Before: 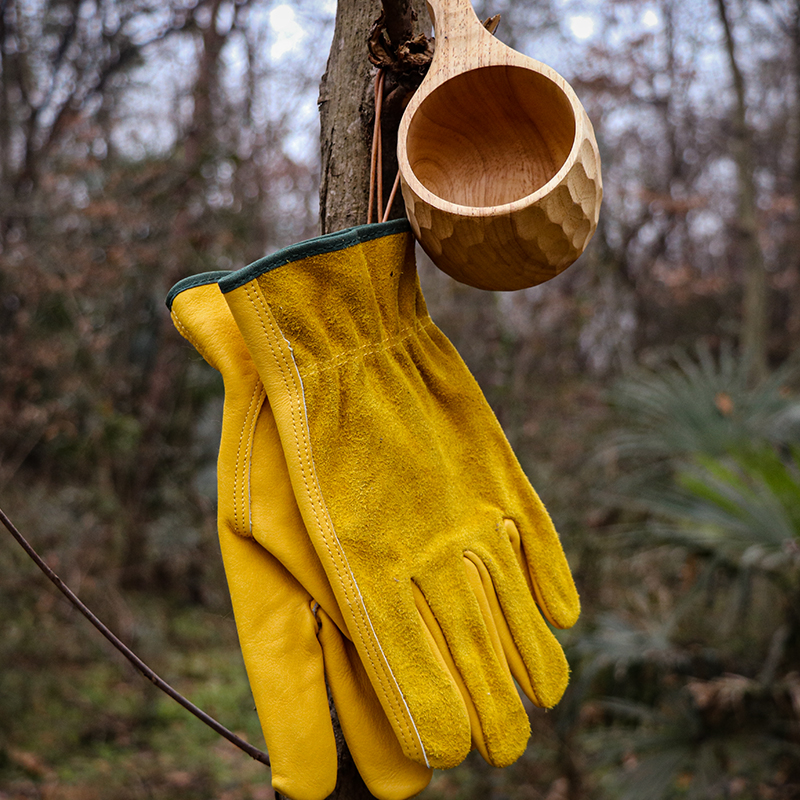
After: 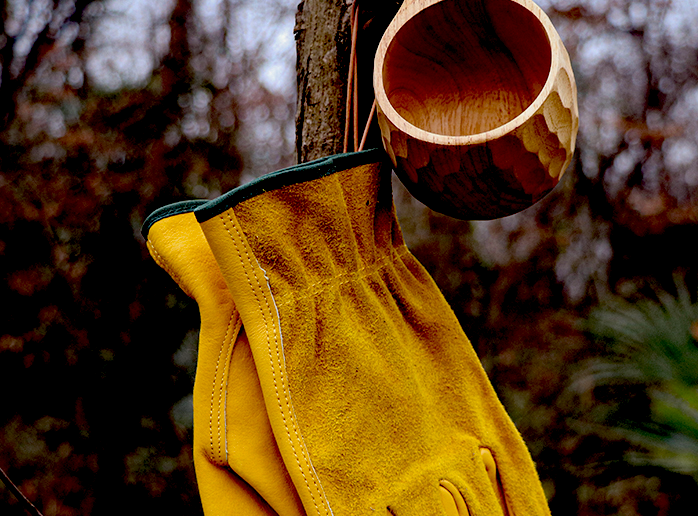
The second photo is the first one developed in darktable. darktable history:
crop: left 3.015%, top 8.969%, right 9.647%, bottom 26.457%
contrast equalizer: y [[0.5, 0.488, 0.462, 0.461, 0.491, 0.5], [0.5 ×6], [0.5 ×6], [0 ×6], [0 ×6]]
exposure: black level correction 0.056, compensate highlight preservation false
